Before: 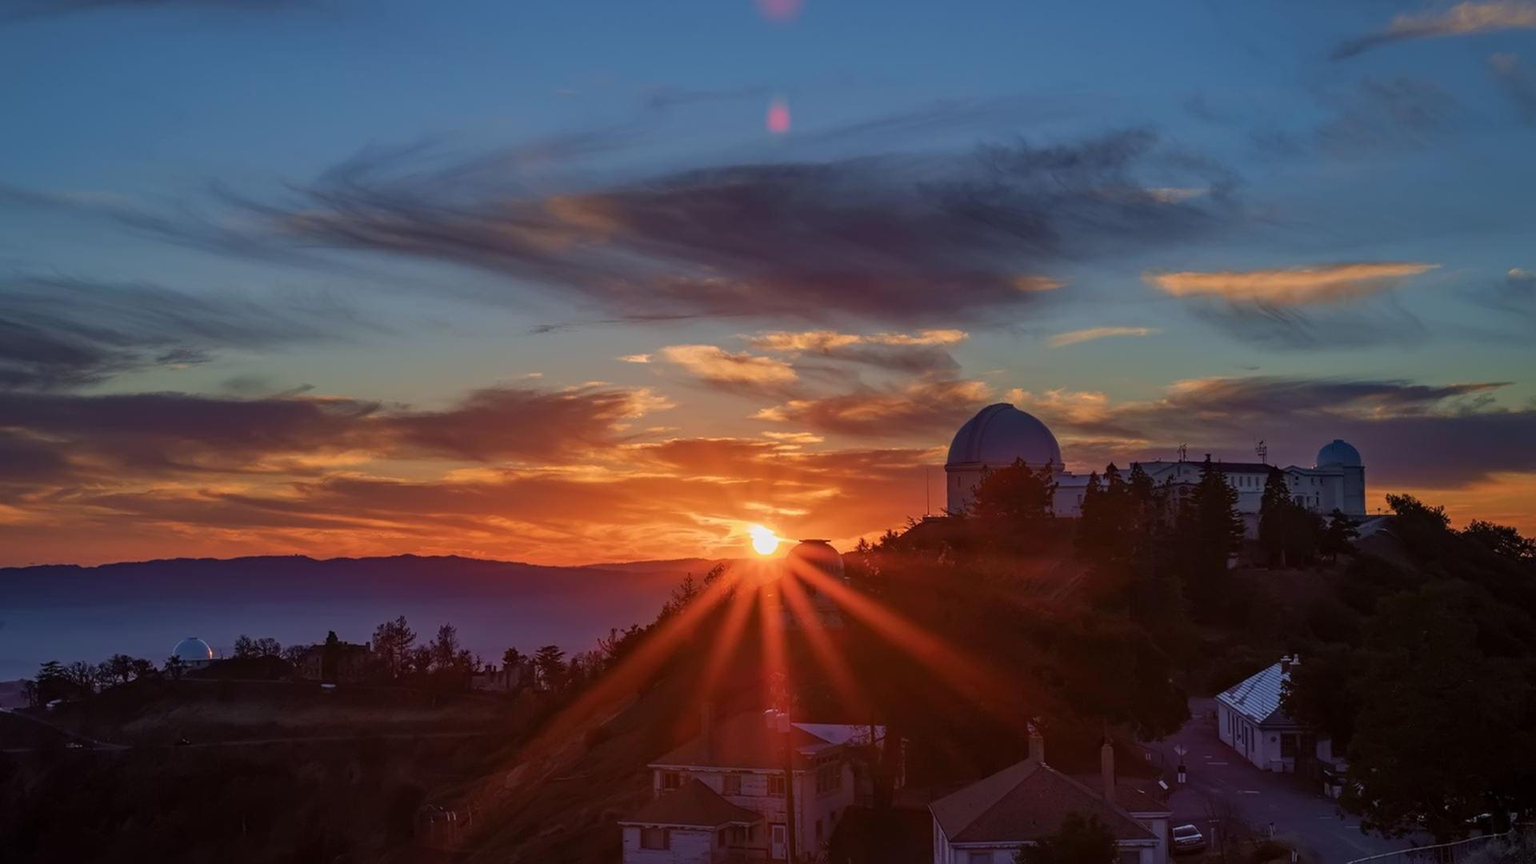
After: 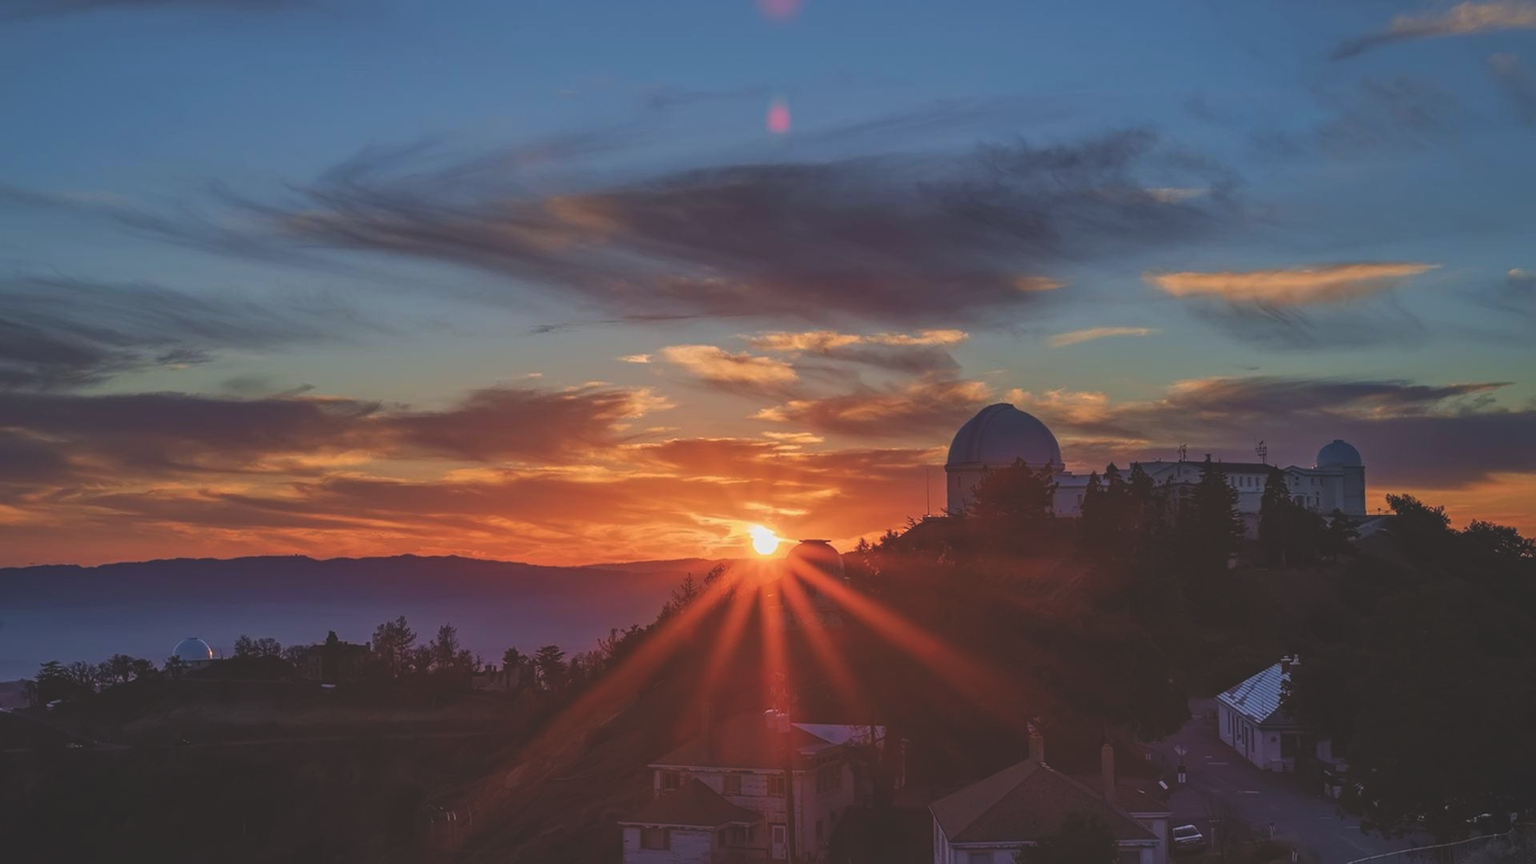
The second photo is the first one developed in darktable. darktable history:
exposure: black level correction -0.023, exposure -0.039 EV, compensate highlight preservation false
white balance: emerald 1
